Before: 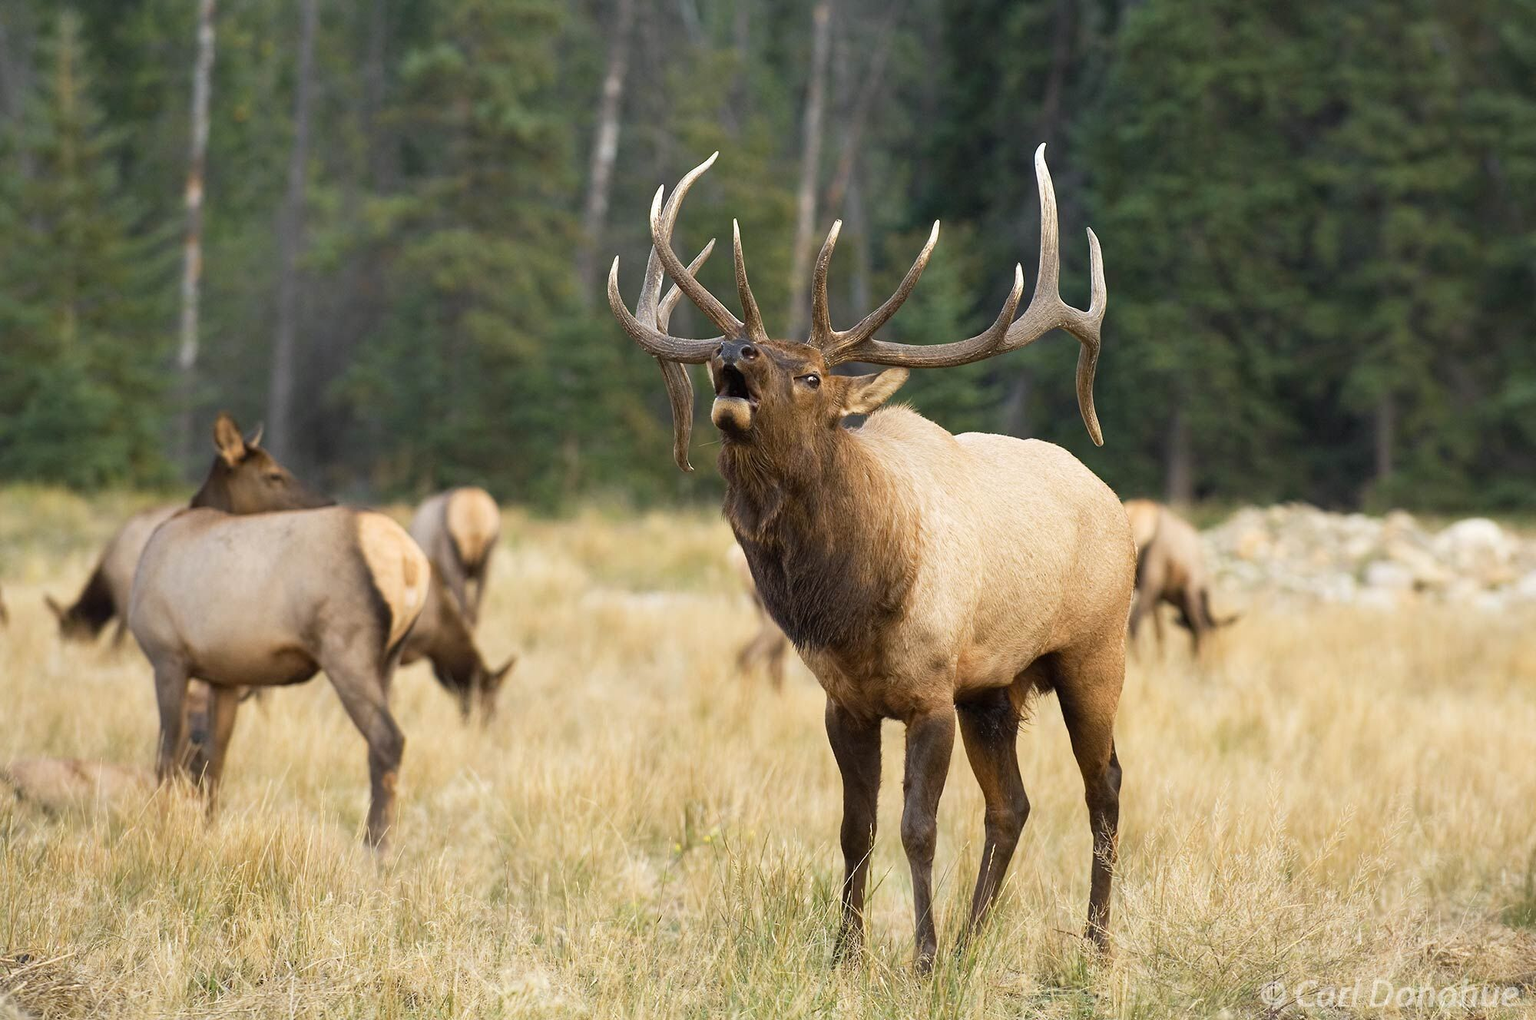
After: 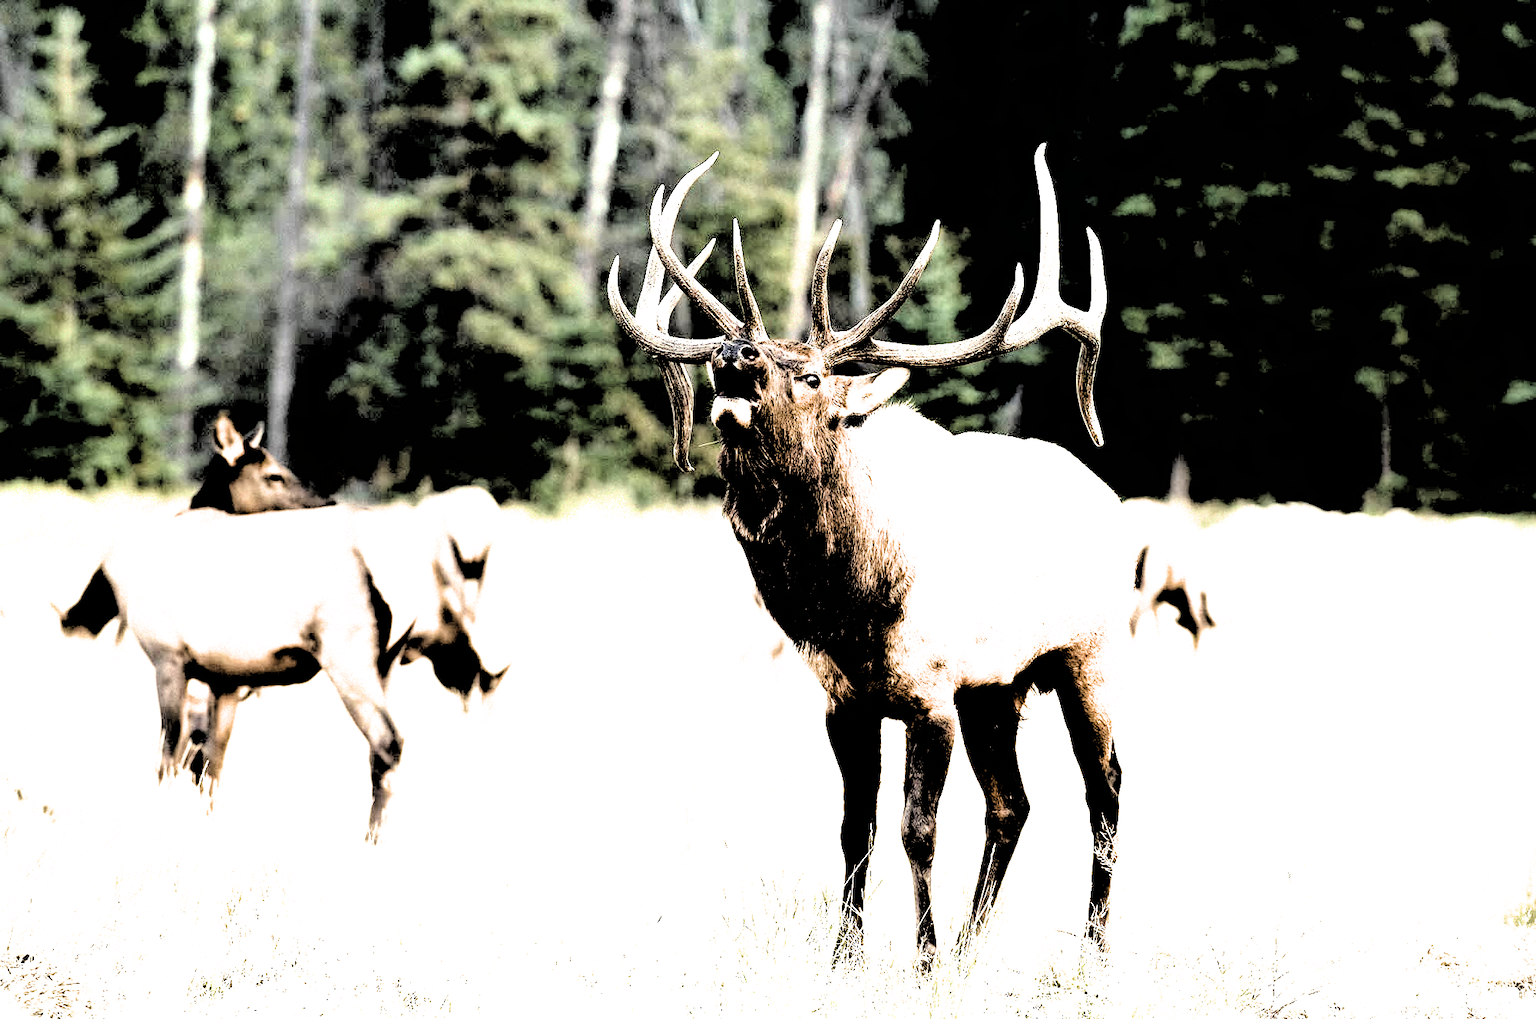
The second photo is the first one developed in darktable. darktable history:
filmic rgb: black relative exposure -1 EV, white relative exposure 2.05 EV, hardness 1.52, contrast 2.25, enable highlight reconstruction true
rgb levels: levels [[0.029, 0.461, 0.922], [0, 0.5, 1], [0, 0.5, 1]]
rgb curve: curves: ch0 [(0, 0) (0.21, 0.15) (0.24, 0.21) (0.5, 0.75) (0.75, 0.96) (0.89, 0.99) (1, 1)]; ch1 [(0, 0.02) (0.21, 0.13) (0.25, 0.2) (0.5, 0.67) (0.75, 0.9) (0.89, 0.97) (1, 1)]; ch2 [(0, 0.02) (0.21, 0.13) (0.25, 0.2) (0.5, 0.67) (0.75, 0.9) (0.89, 0.97) (1, 1)], compensate middle gray true
